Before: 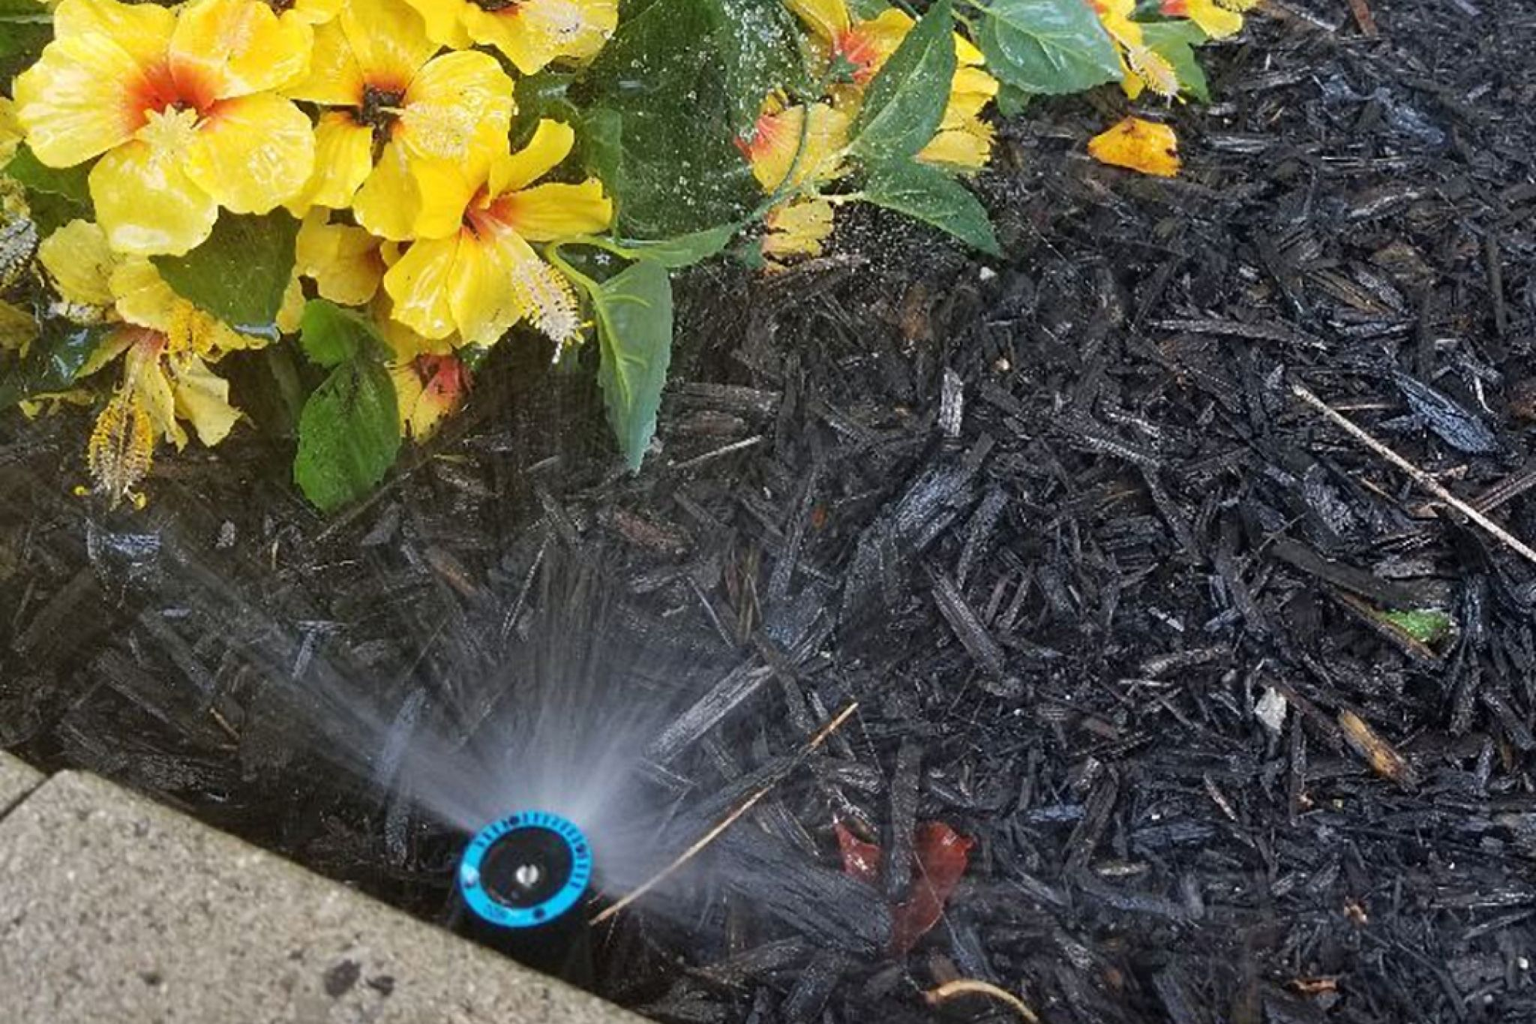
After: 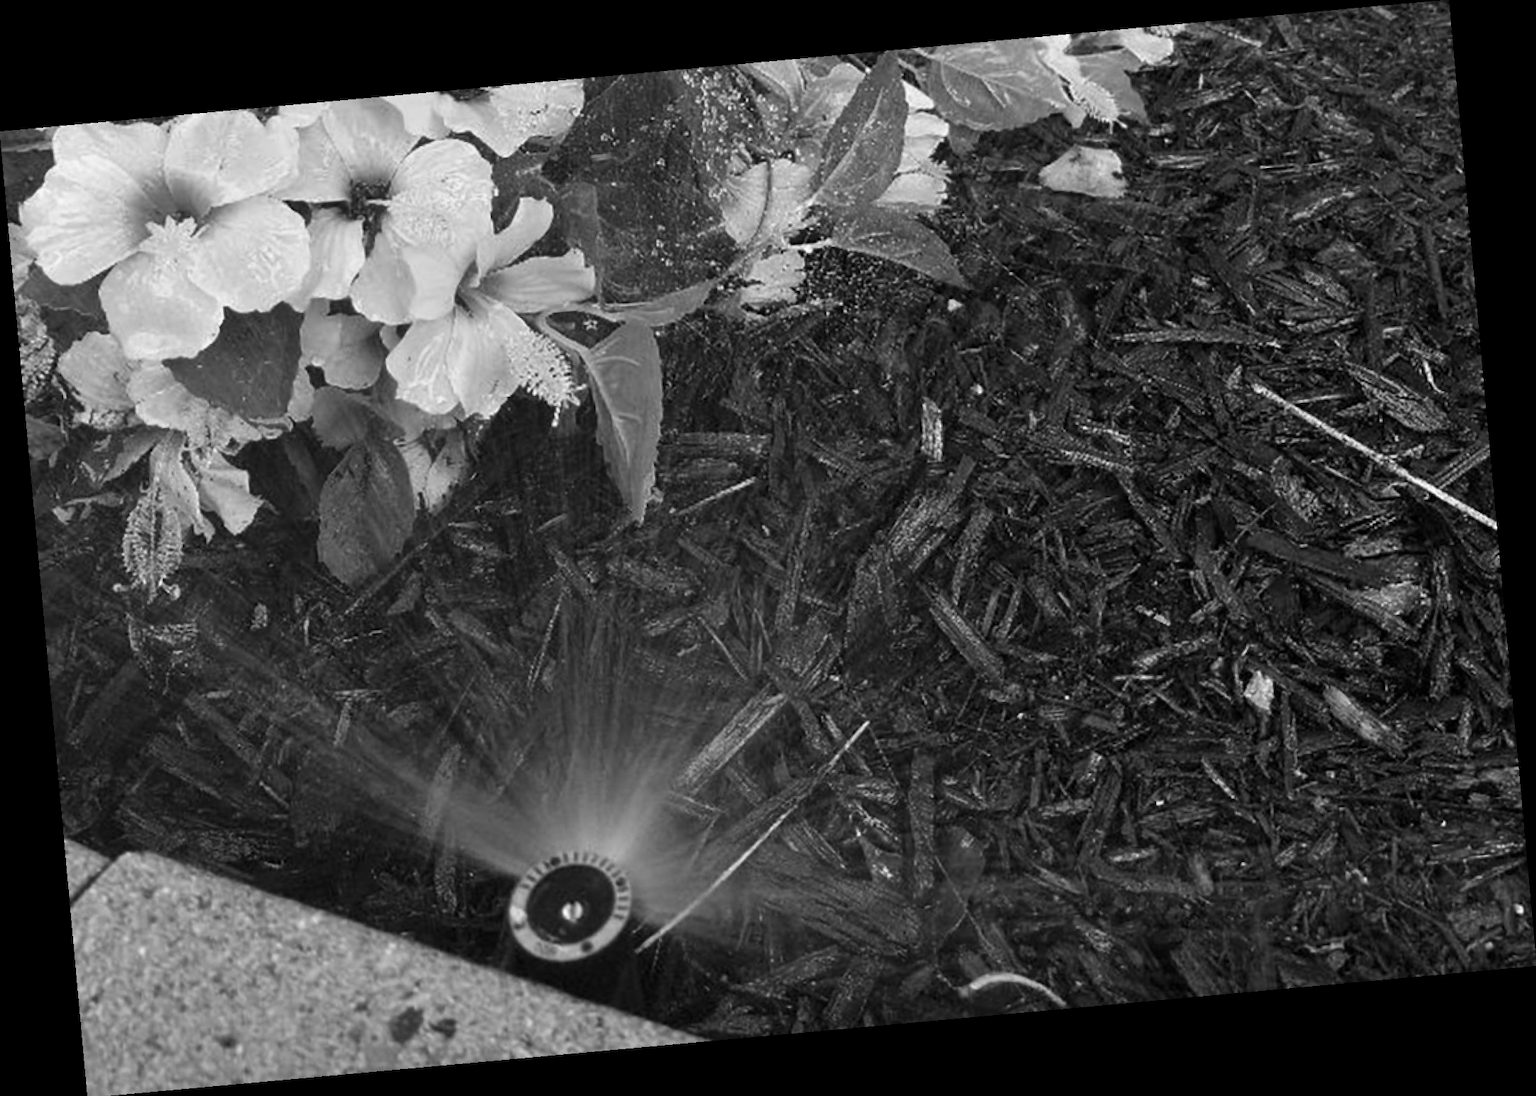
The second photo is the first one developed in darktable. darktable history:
rotate and perspective: rotation -5.2°, automatic cropping off
contrast brightness saturation: brightness -0.09
monochrome: on, module defaults
tone equalizer: on, module defaults
